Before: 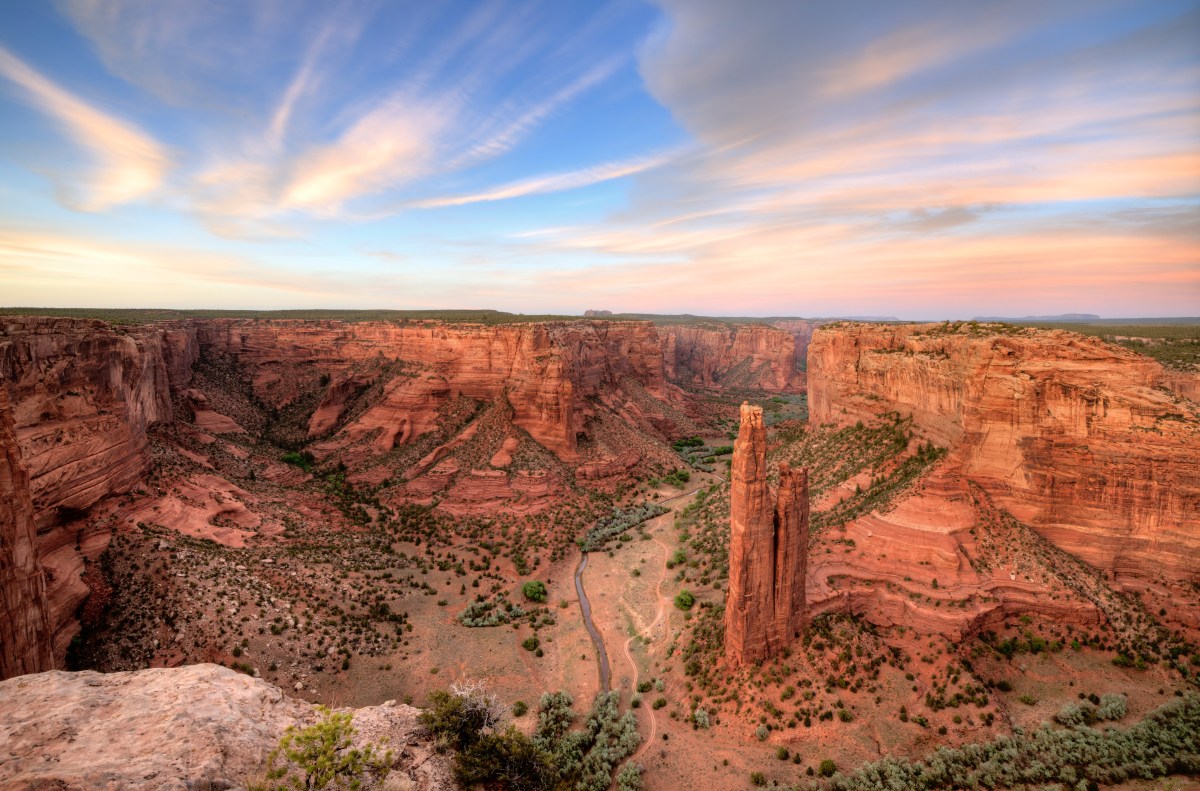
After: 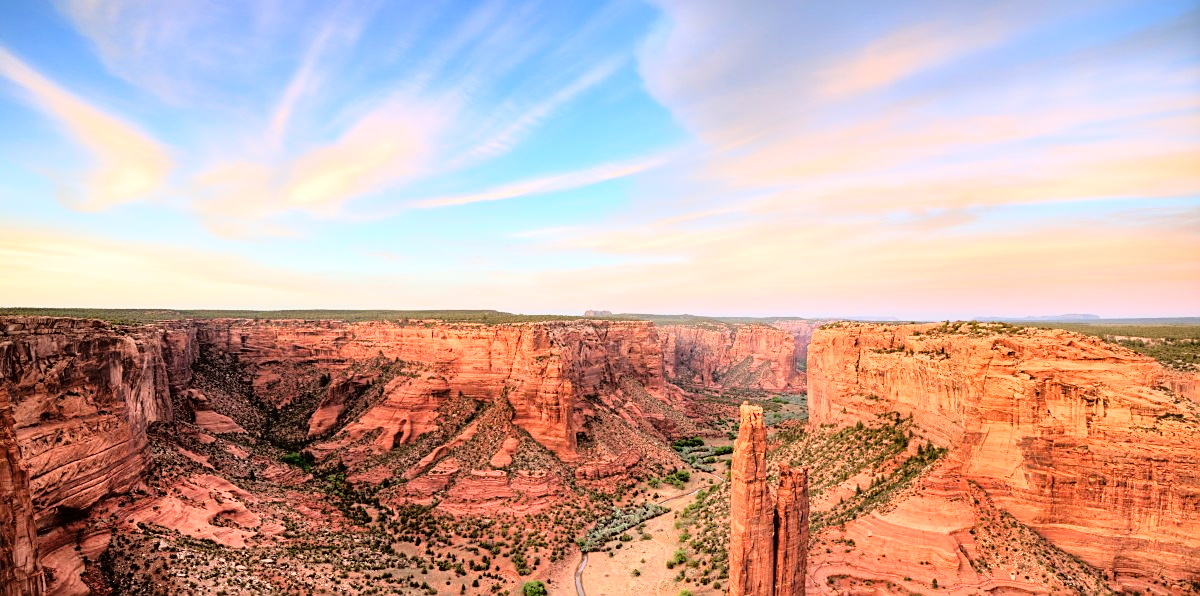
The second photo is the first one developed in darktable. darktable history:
sharpen: on, module defaults
crop: bottom 24.594%
tone curve: curves: ch0 [(0, 0) (0.003, 0.002) (0.011, 0.008) (0.025, 0.019) (0.044, 0.034) (0.069, 0.053) (0.1, 0.079) (0.136, 0.127) (0.177, 0.191) (0.224, 0.274) (0.277, 0.367) (0.335, 0.465) (0.399, 0.552) (0.468, 0.643) (0.543, 0.737) (0.623, 0.82) (0.709, 0.891) (0.801, 0.928) (0.898, 0.963) (1, 1)], color space Lab, linked channels, preserve colors none
